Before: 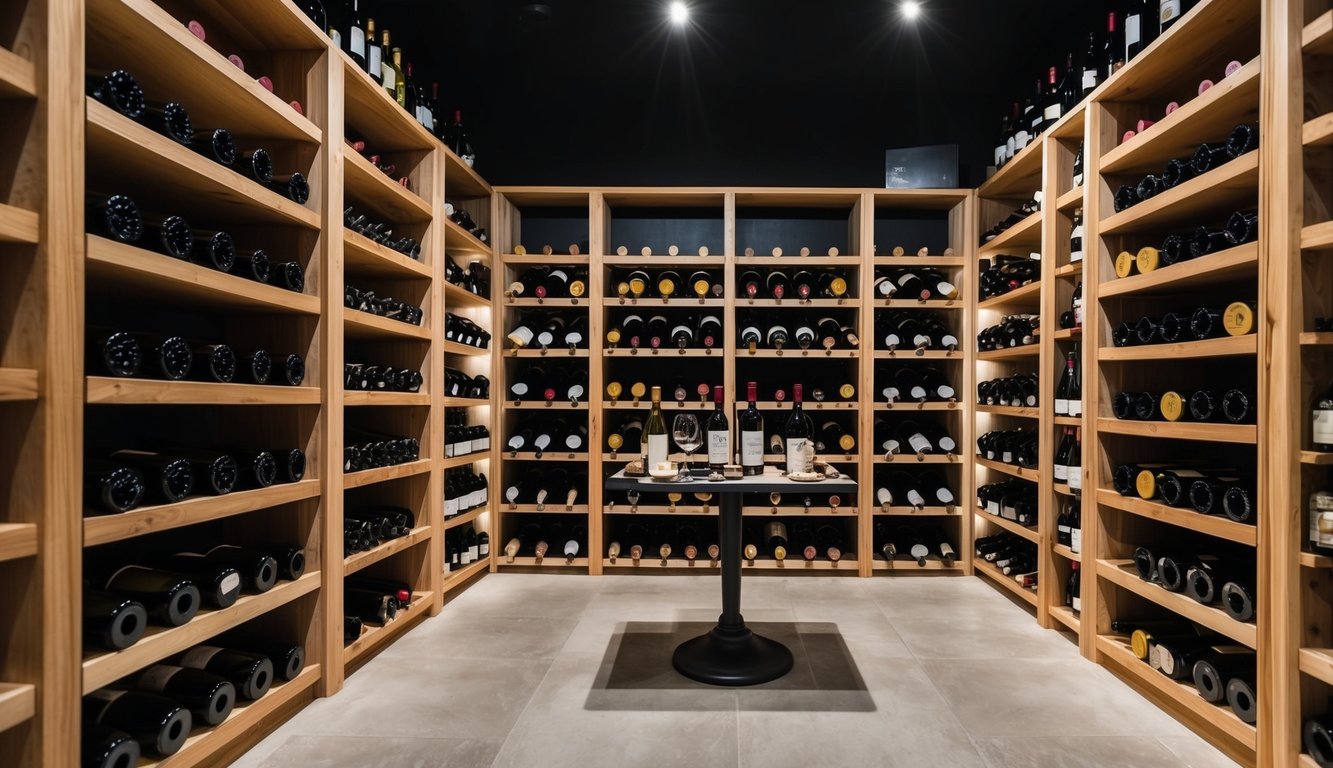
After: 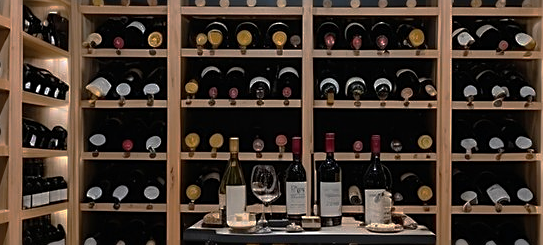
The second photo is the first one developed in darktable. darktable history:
crop: left 31.718%, top 32.491%, right 27.521%, bottom 35.577%
base curve: curves: ch0 [(0, 0) (0.841, 0.609) (1, 1)], preserve colors none
sharpen: on, module defaults
